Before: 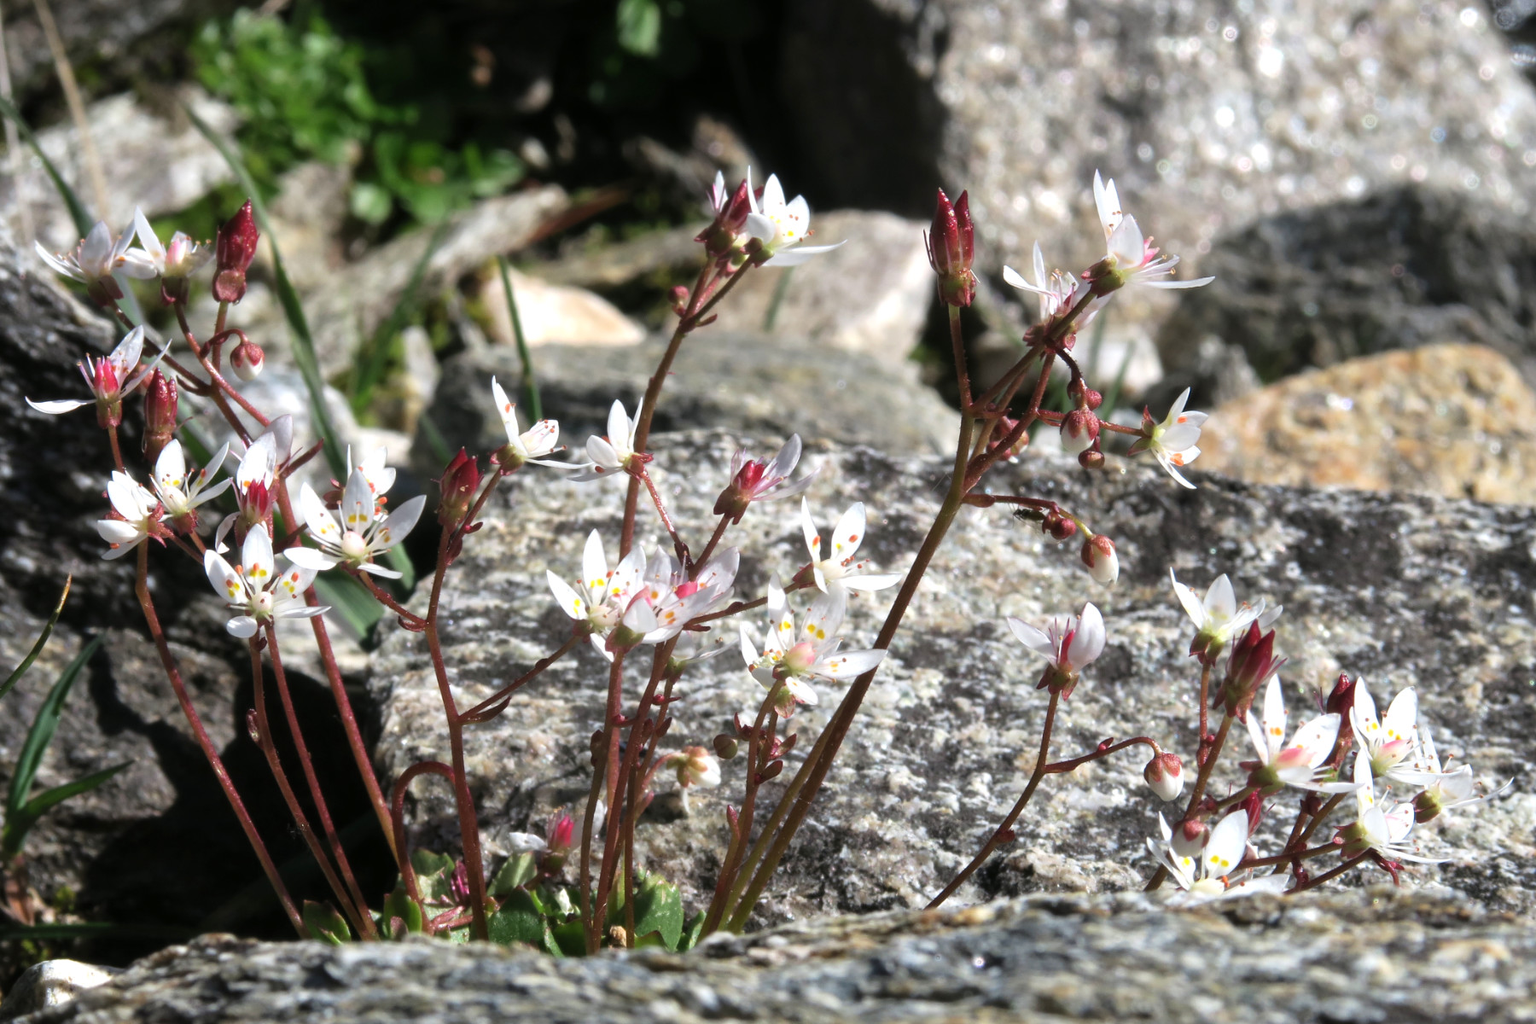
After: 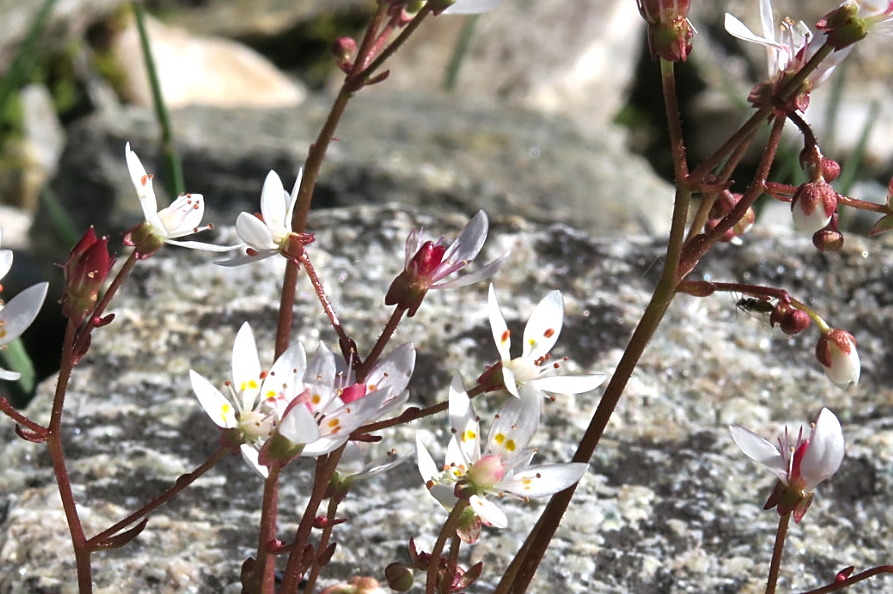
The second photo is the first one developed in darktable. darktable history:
shadows and highlights: shadows 20.92, highlights -80.96, soften with gaussian
crop: left 25.073%, top 24.906%, right 25.289%, bottom 25.573%
sharpen: on, module defaults
